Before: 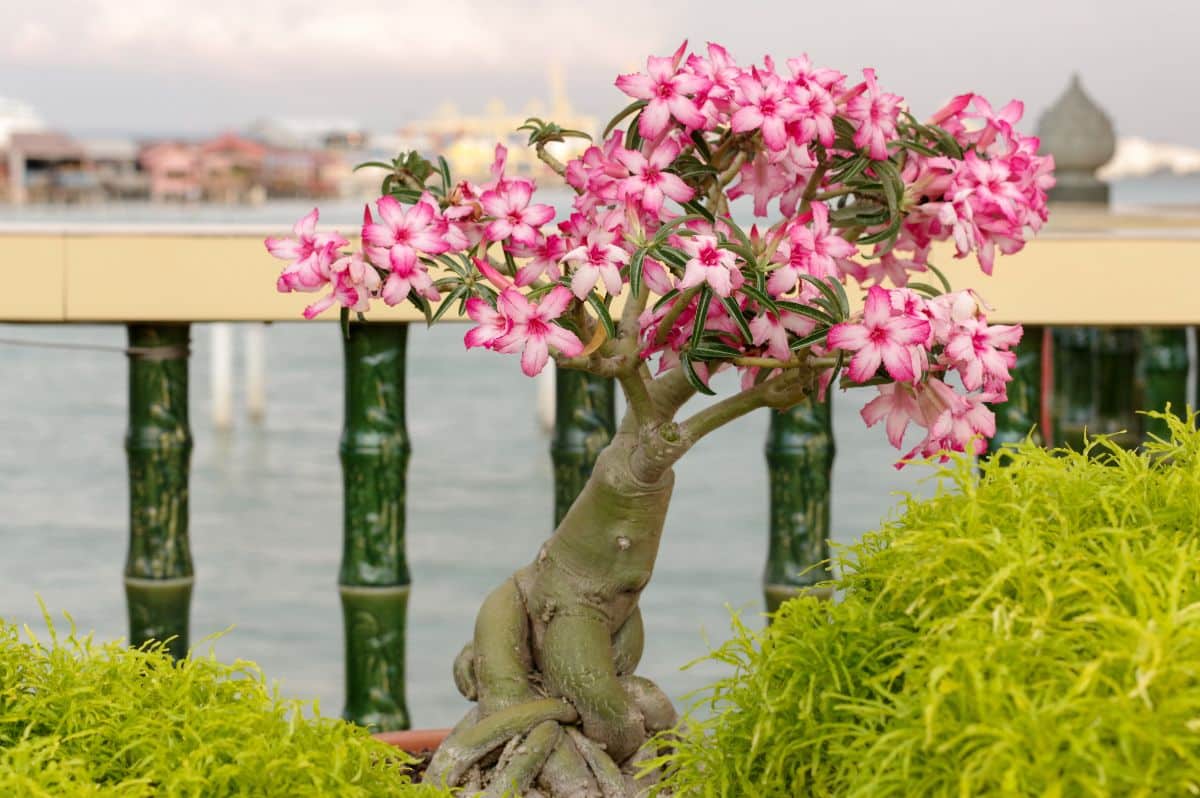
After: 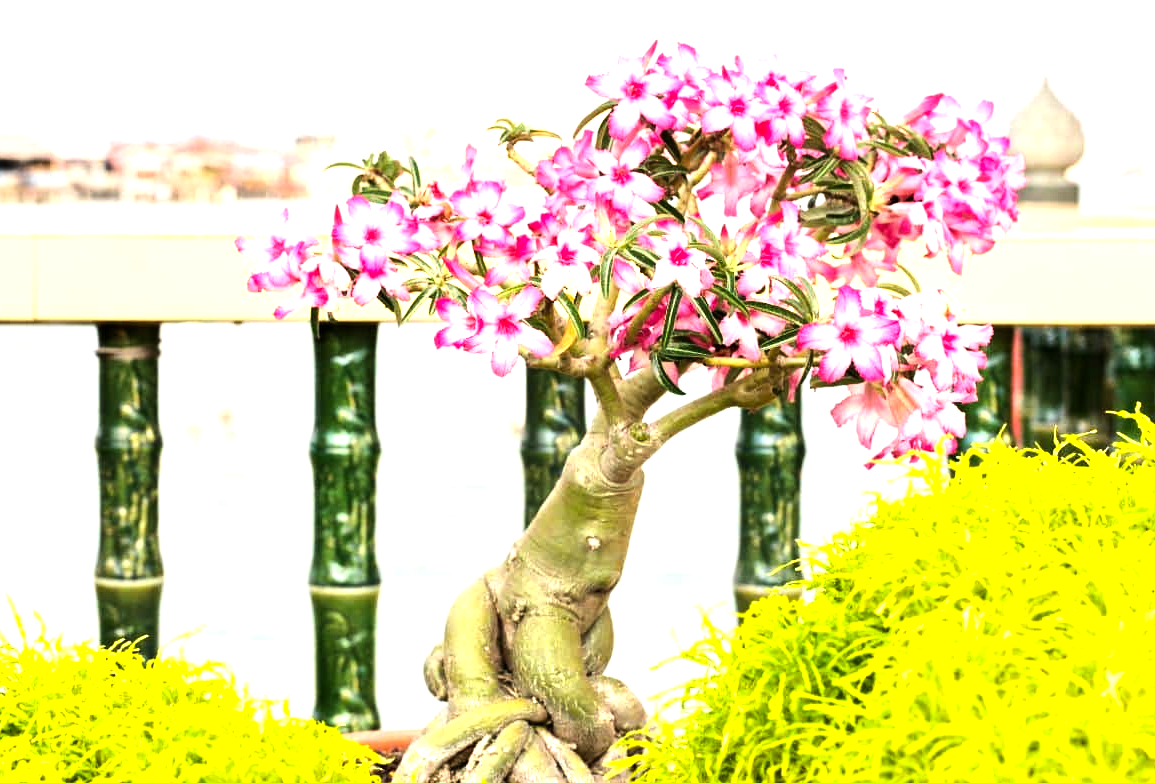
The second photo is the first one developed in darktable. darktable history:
crop and rotate: left 2.548%, right 1.173%, bottom 1.875%
tone equalizer: -7 EV 0.163 EV, -6 EV 0.598 EV, -5 EV 1.16 EV, -4 EV 1.3 EV, -3 EV 1.14 EV, -2 EV 0.6 EV, -1 EV 0.15 EV, edges refinement/feathering 500, mask exposure compensation -1.57 EV, preserve details guided filter
color balance rgb: perceptual saturation grading › global saturation 0.02%, perceptual brilliance grading › global brilliance 14.677%, perceptual brilliance grading › shadows -34.804%, global vibrance 25.032%, contrast 20.609%
